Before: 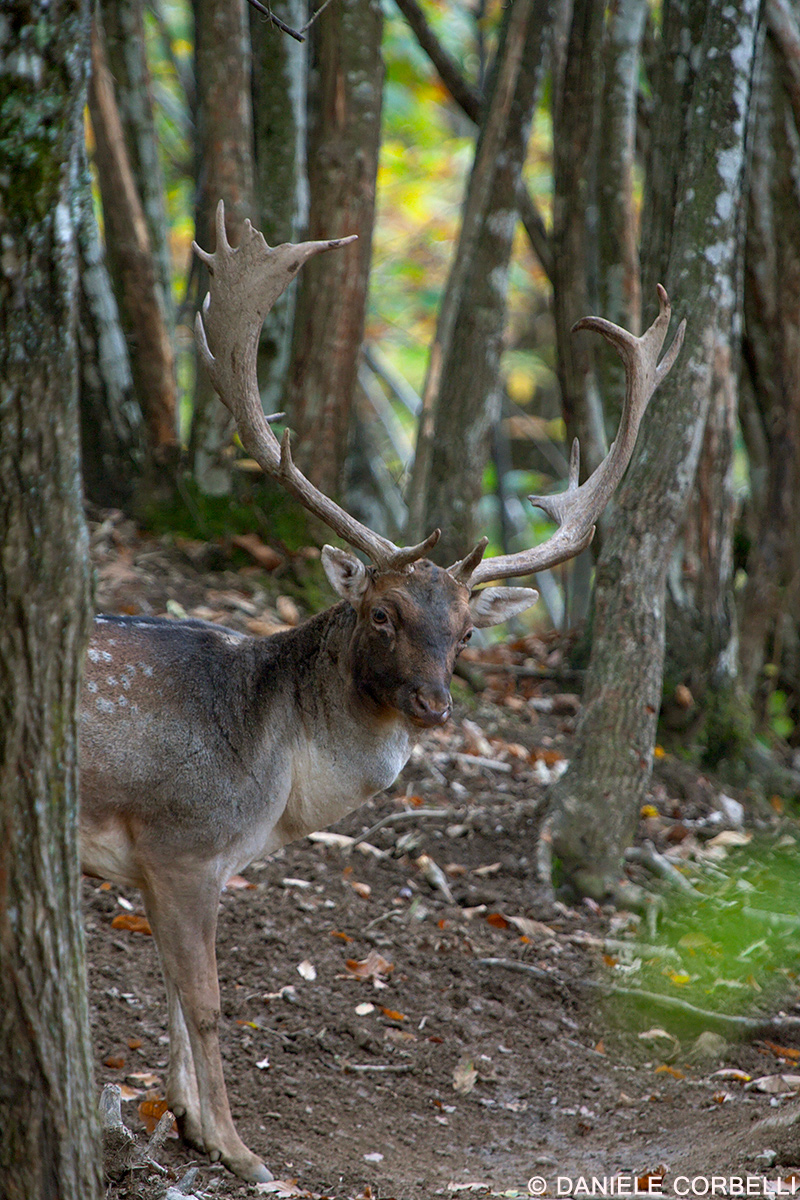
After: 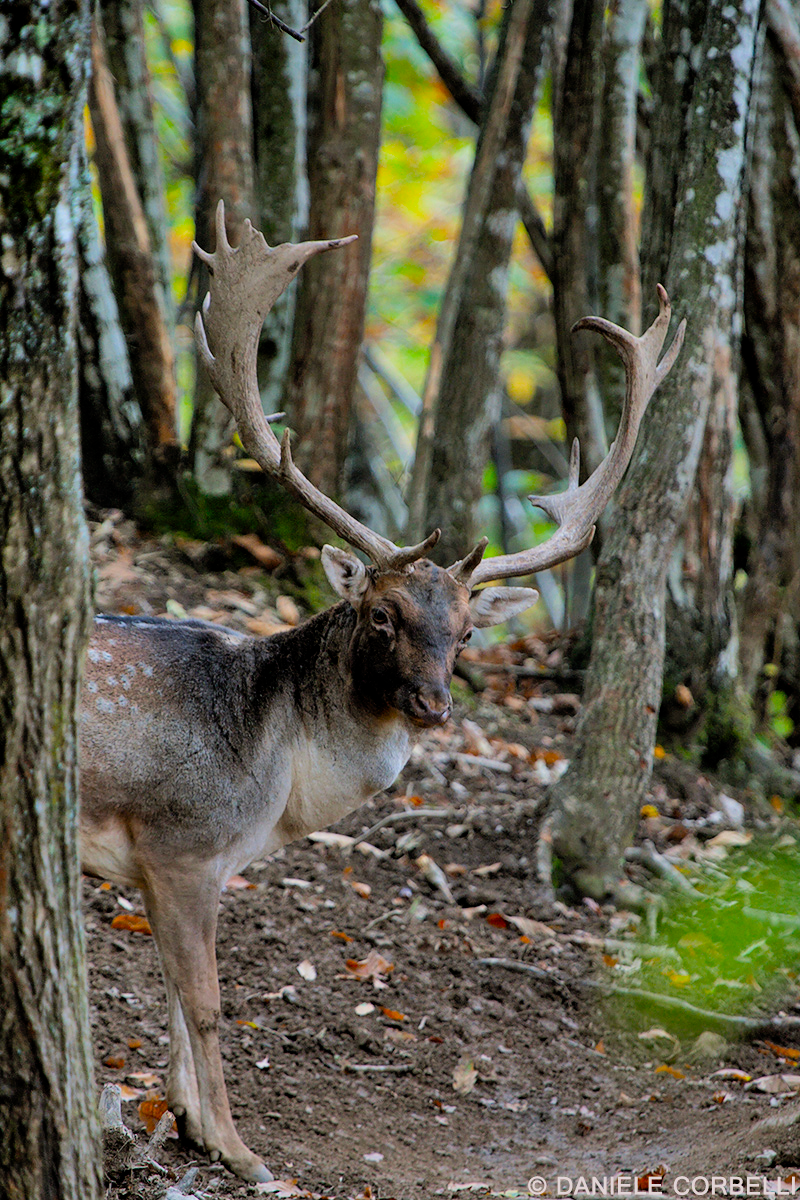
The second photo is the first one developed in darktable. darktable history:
filmic rgb: black relative exposure -7.6 EV, white relative exposure 4.64 EV, threshold 3 EV, target black luminance 0%, hardness 3.55, latitude 50.51%, contrast 1.033, highlights saturation mix 10%, shadows ↔ highlights balance -0.198%, color science v4 (2020), enable highlight reconstruction true
shadows and highlights: shadows 53, soften with gaussian
